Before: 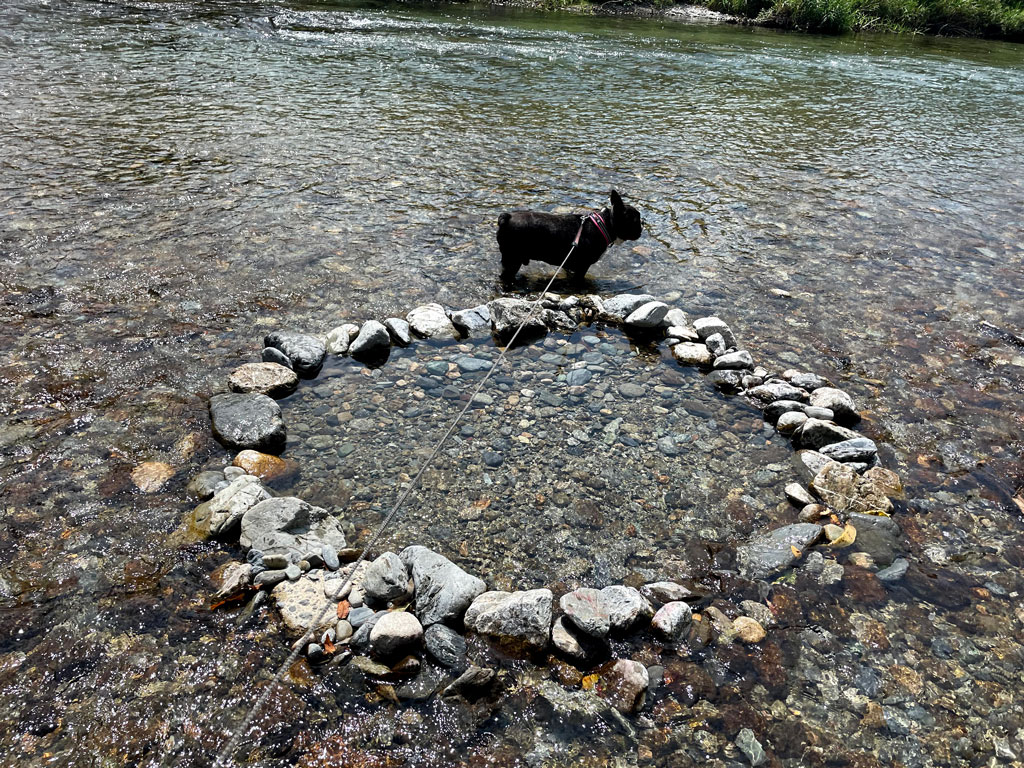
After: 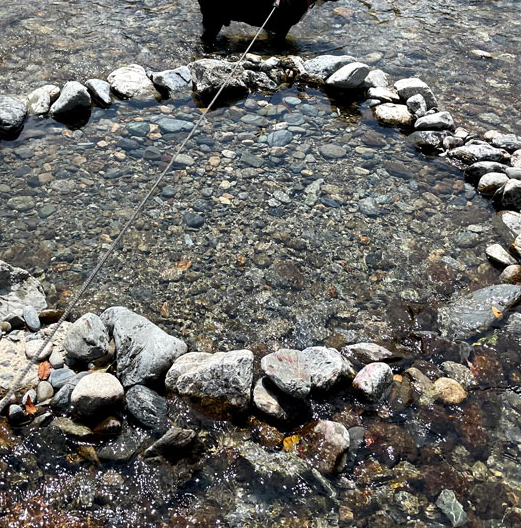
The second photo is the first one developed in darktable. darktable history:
tone equalizer: on, module defaults
crop and rotate: left 29.237%, top 31.152%, right 19.807%
contrast brightness saturation: contrast 0.05
